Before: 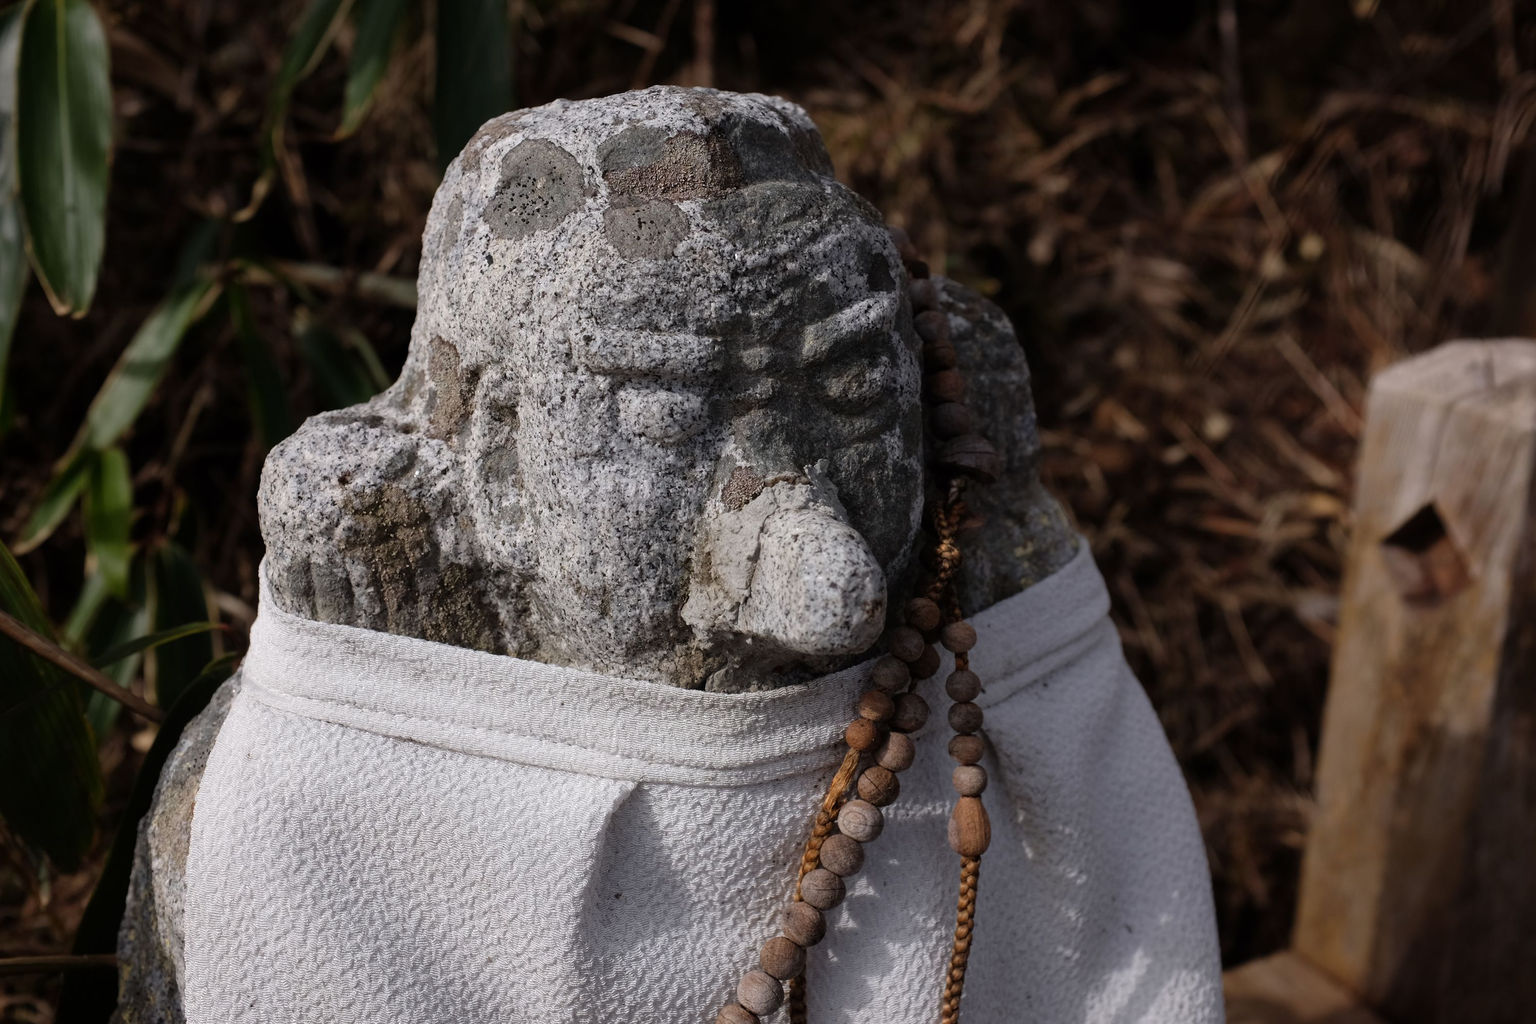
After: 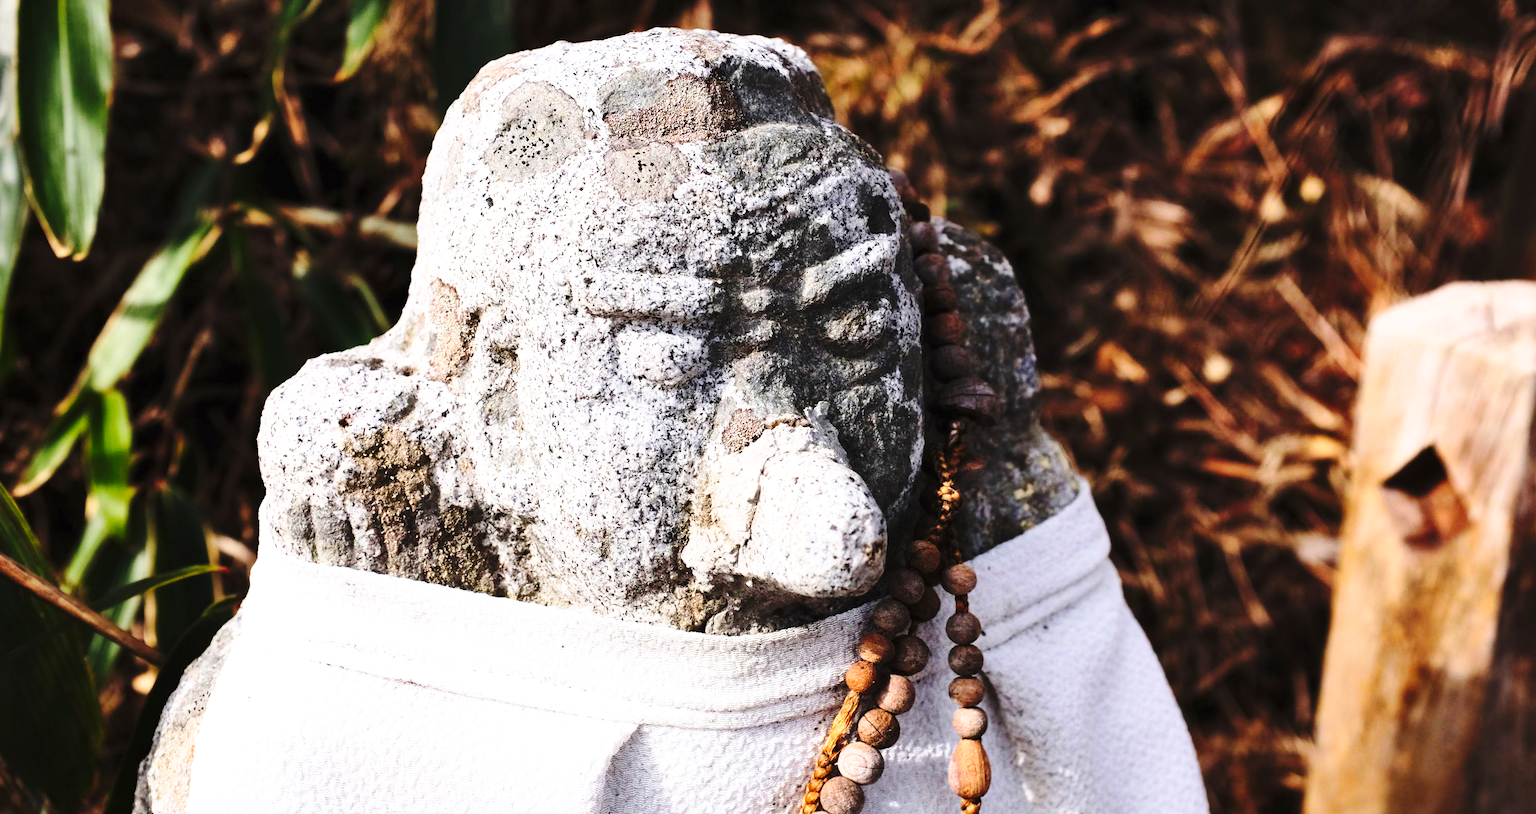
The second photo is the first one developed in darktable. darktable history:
exposure: black level correction 0, exposure 1.095 EV, compensate highlight preservation false
shadows and highlights: shadows 29.79, highlights -30.42, low approximation 0.01, soften with gaussian
contrast brightness saturation: contrast 0.203, brightness 0.141, saturation 0.149
crop and rotate: top 5.669%, bottom 14.793%
base curve: curves: ch0 [(0, 0) (0.04, 0.03) (0.133, 0.232) (0.448, 0.748) (0.843, 0.968) (1, 1)], preserve colors none
